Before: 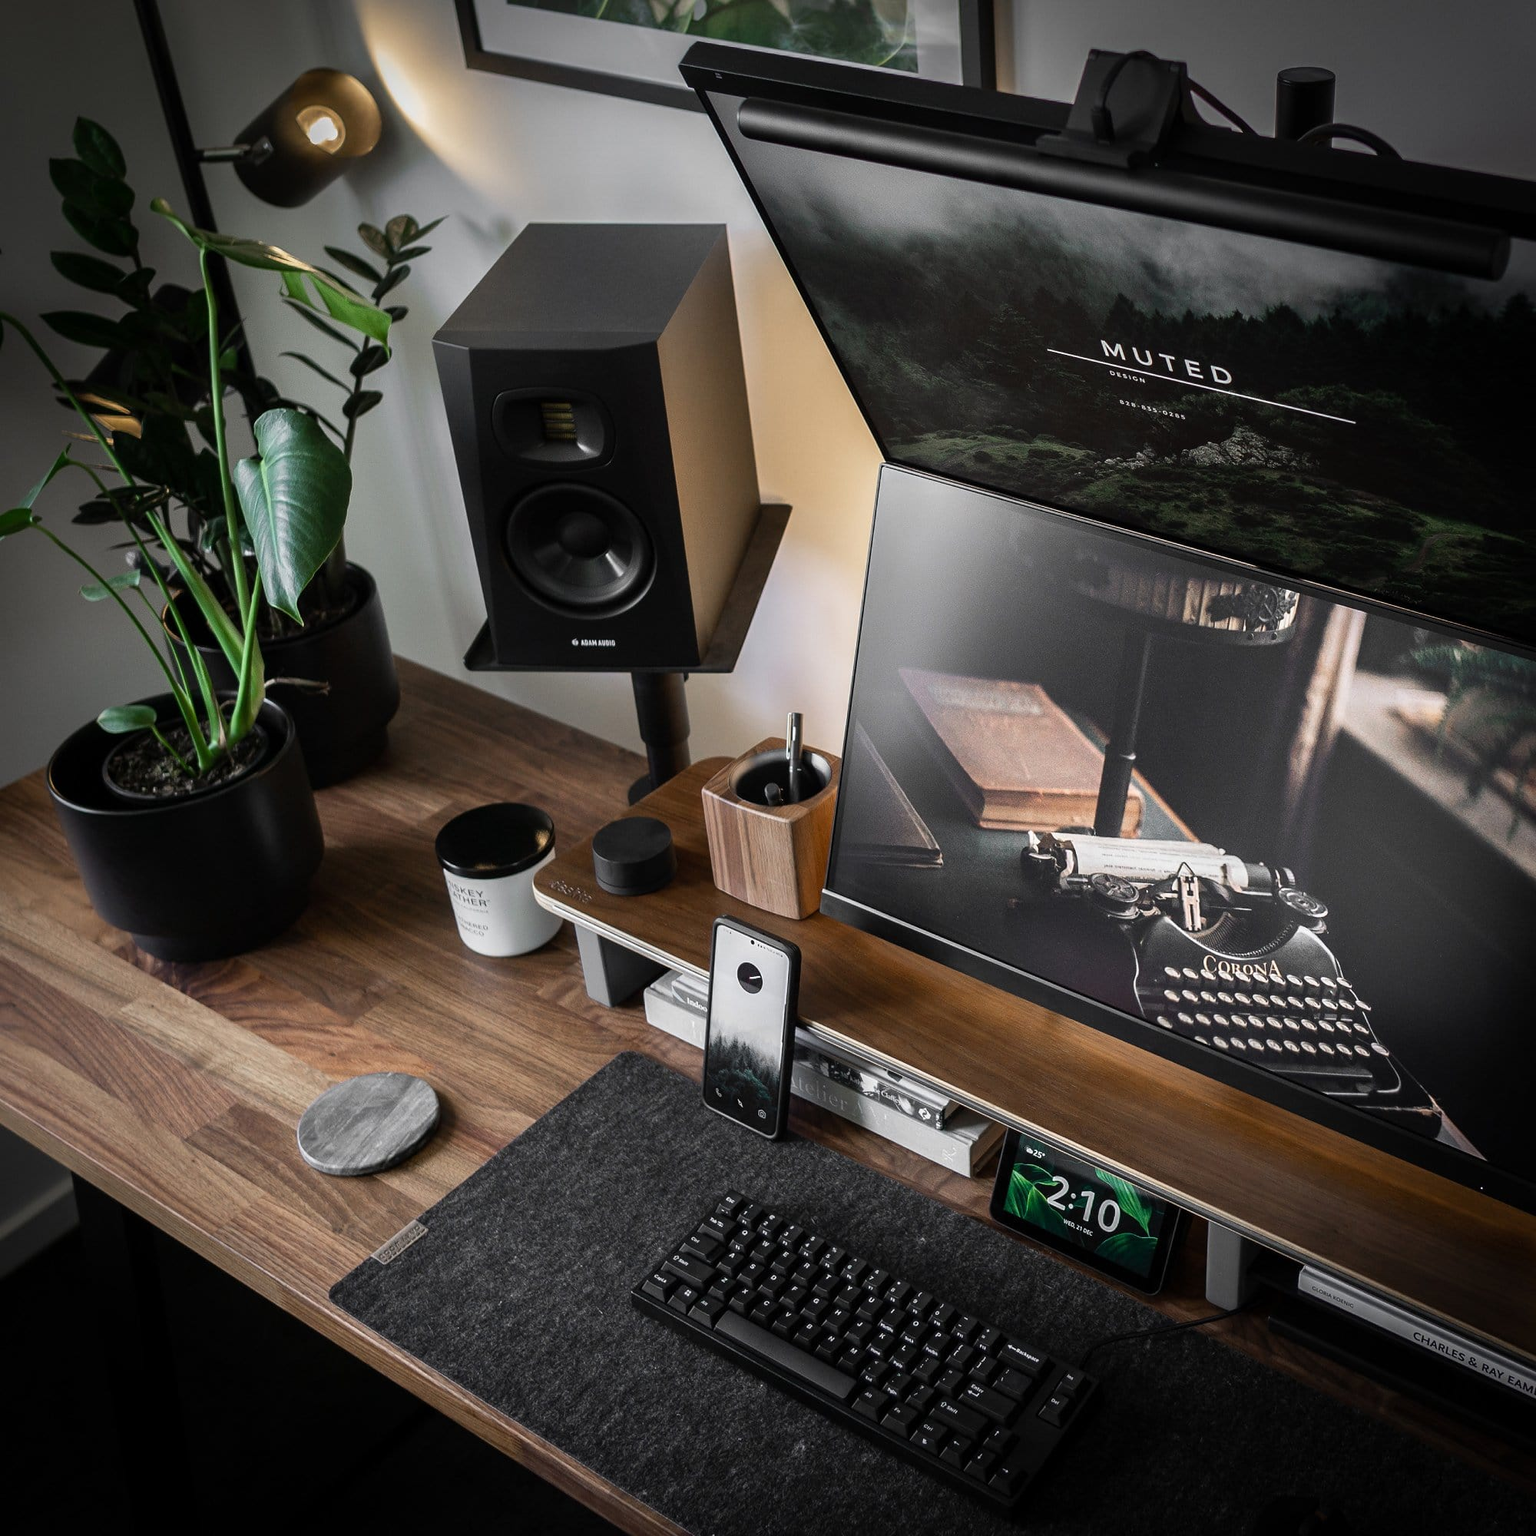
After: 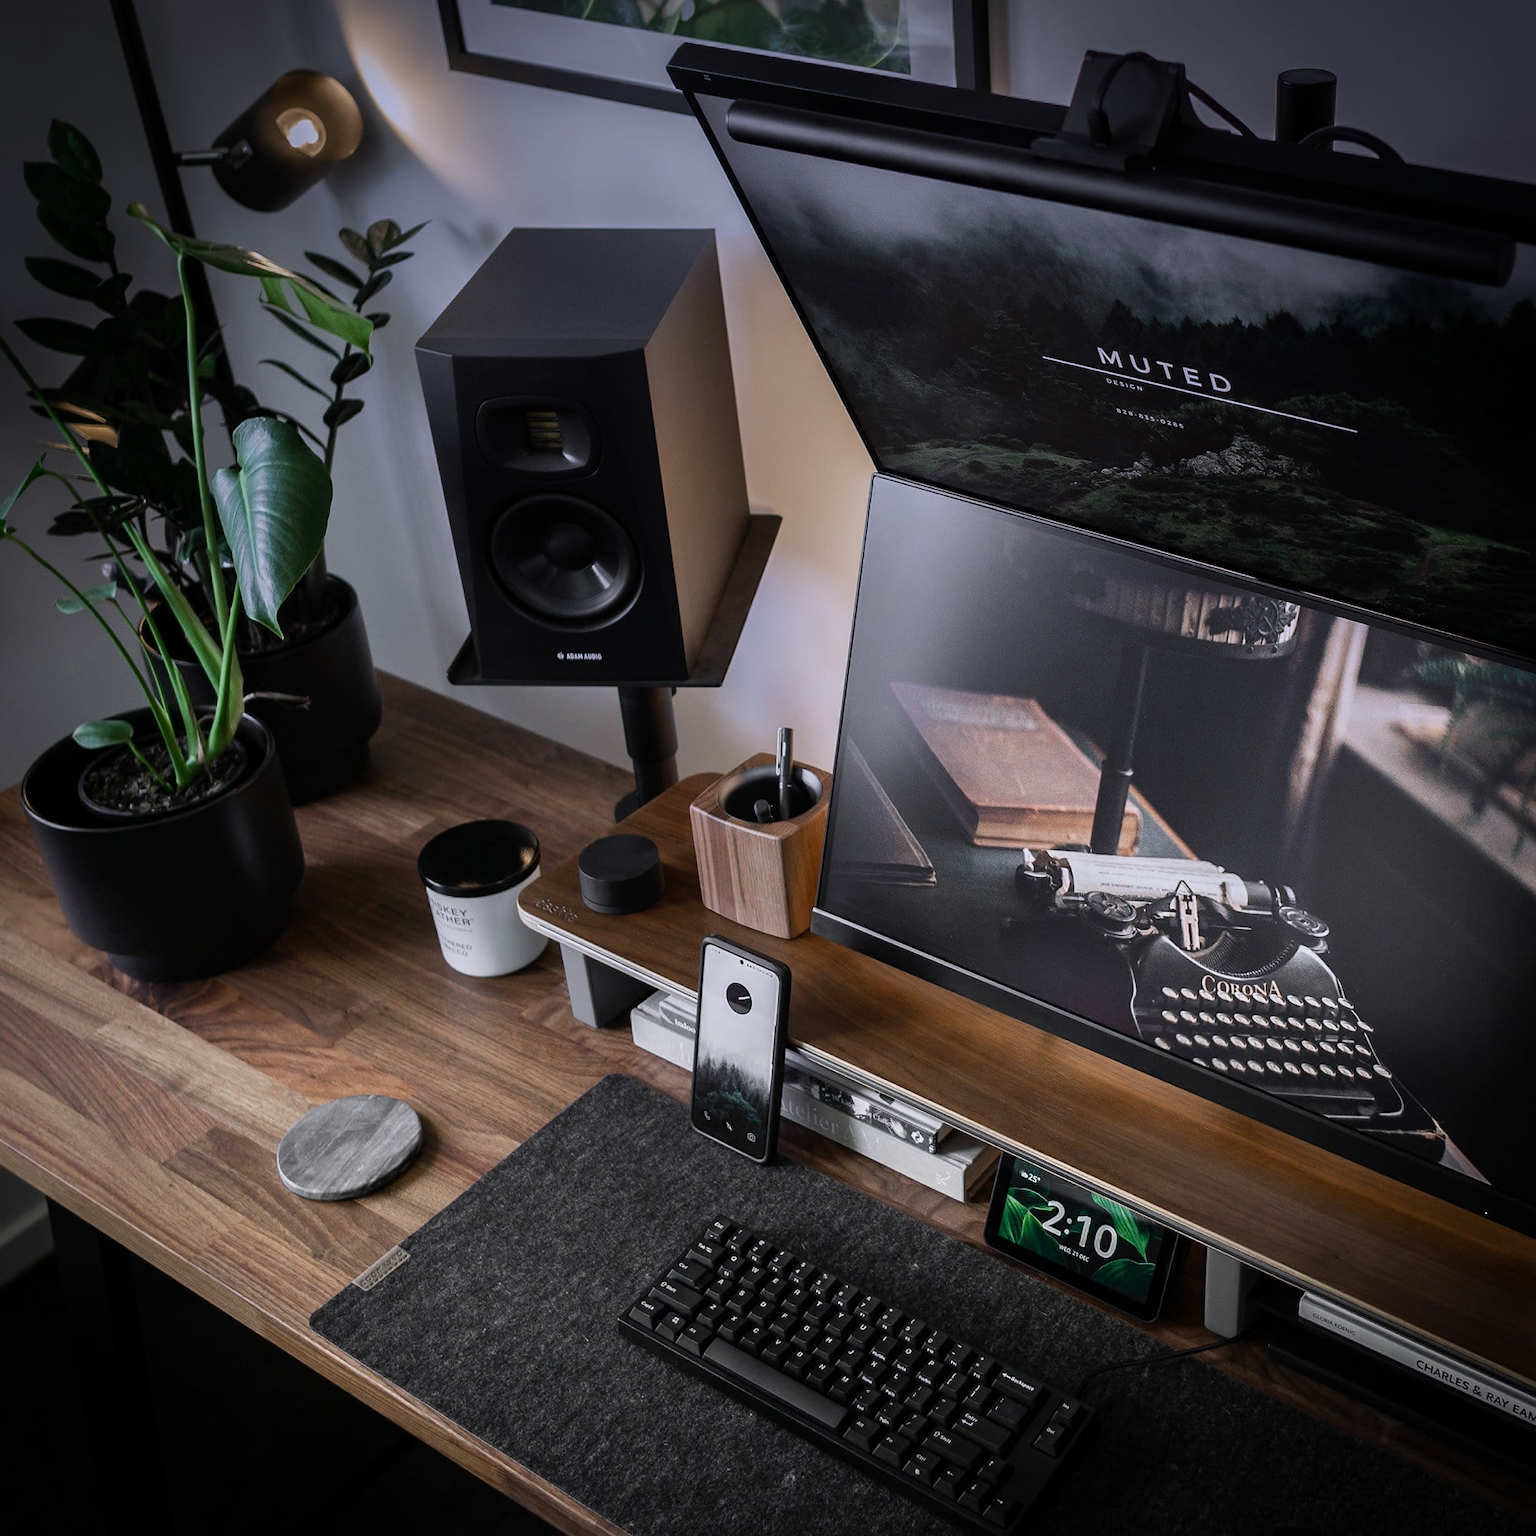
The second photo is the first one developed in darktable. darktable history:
graduated density: hue 238.83°, saturation 50%
crop: left 1.743%, right 0.268%, bottom 2.011%
